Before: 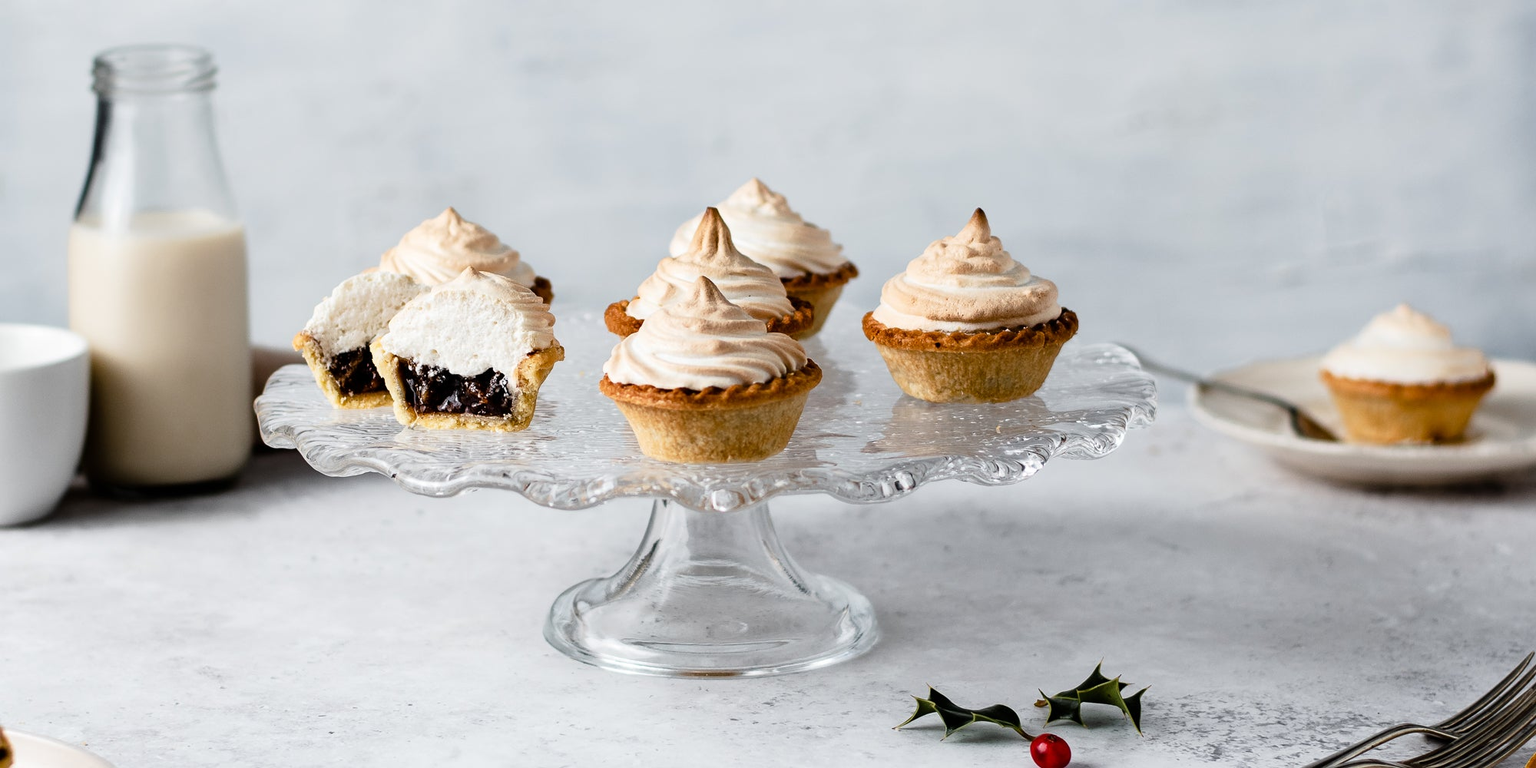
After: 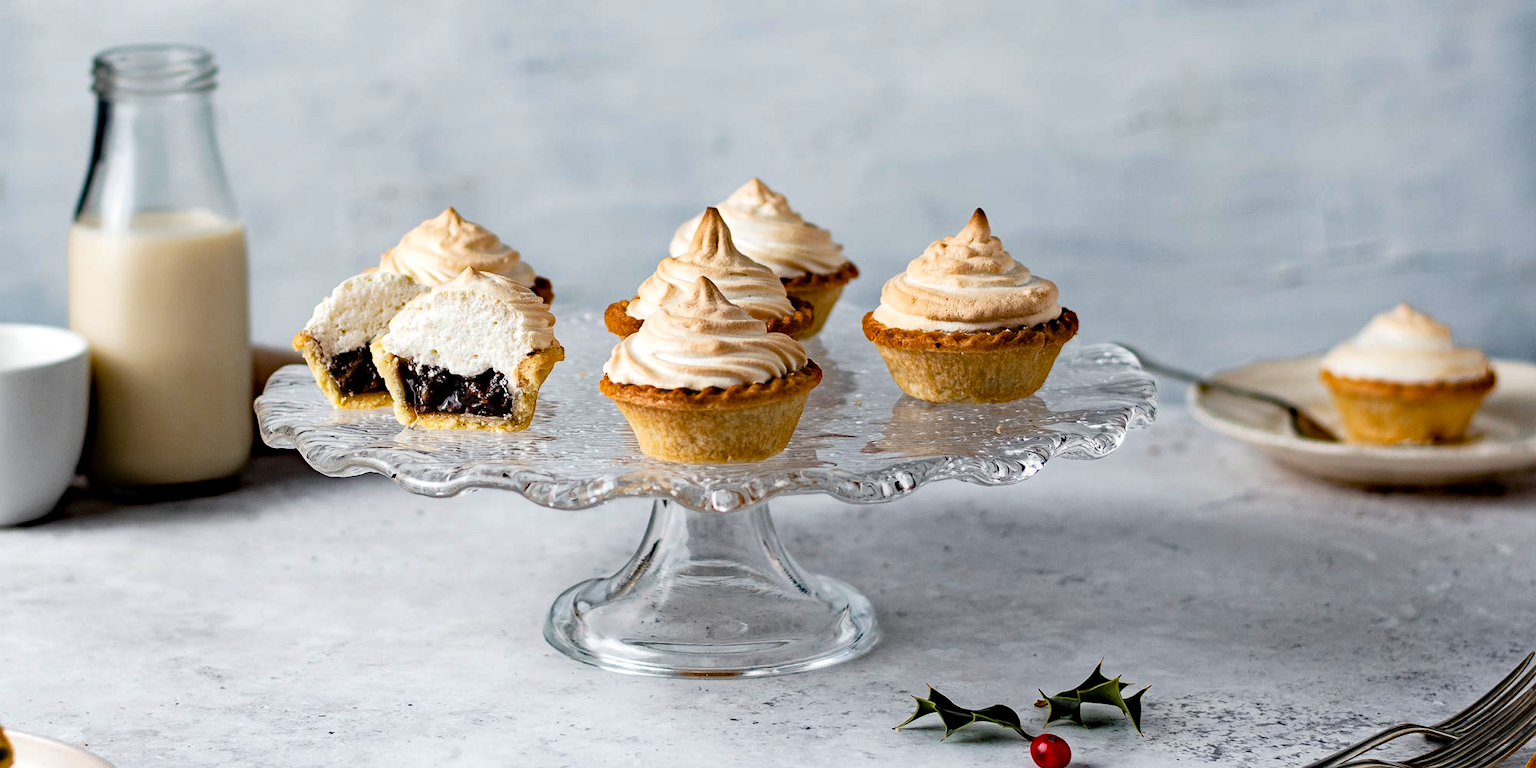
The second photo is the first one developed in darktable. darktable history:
haze removal: strength 0.523, distance 0.924, compatibility mode true, adaptive false
